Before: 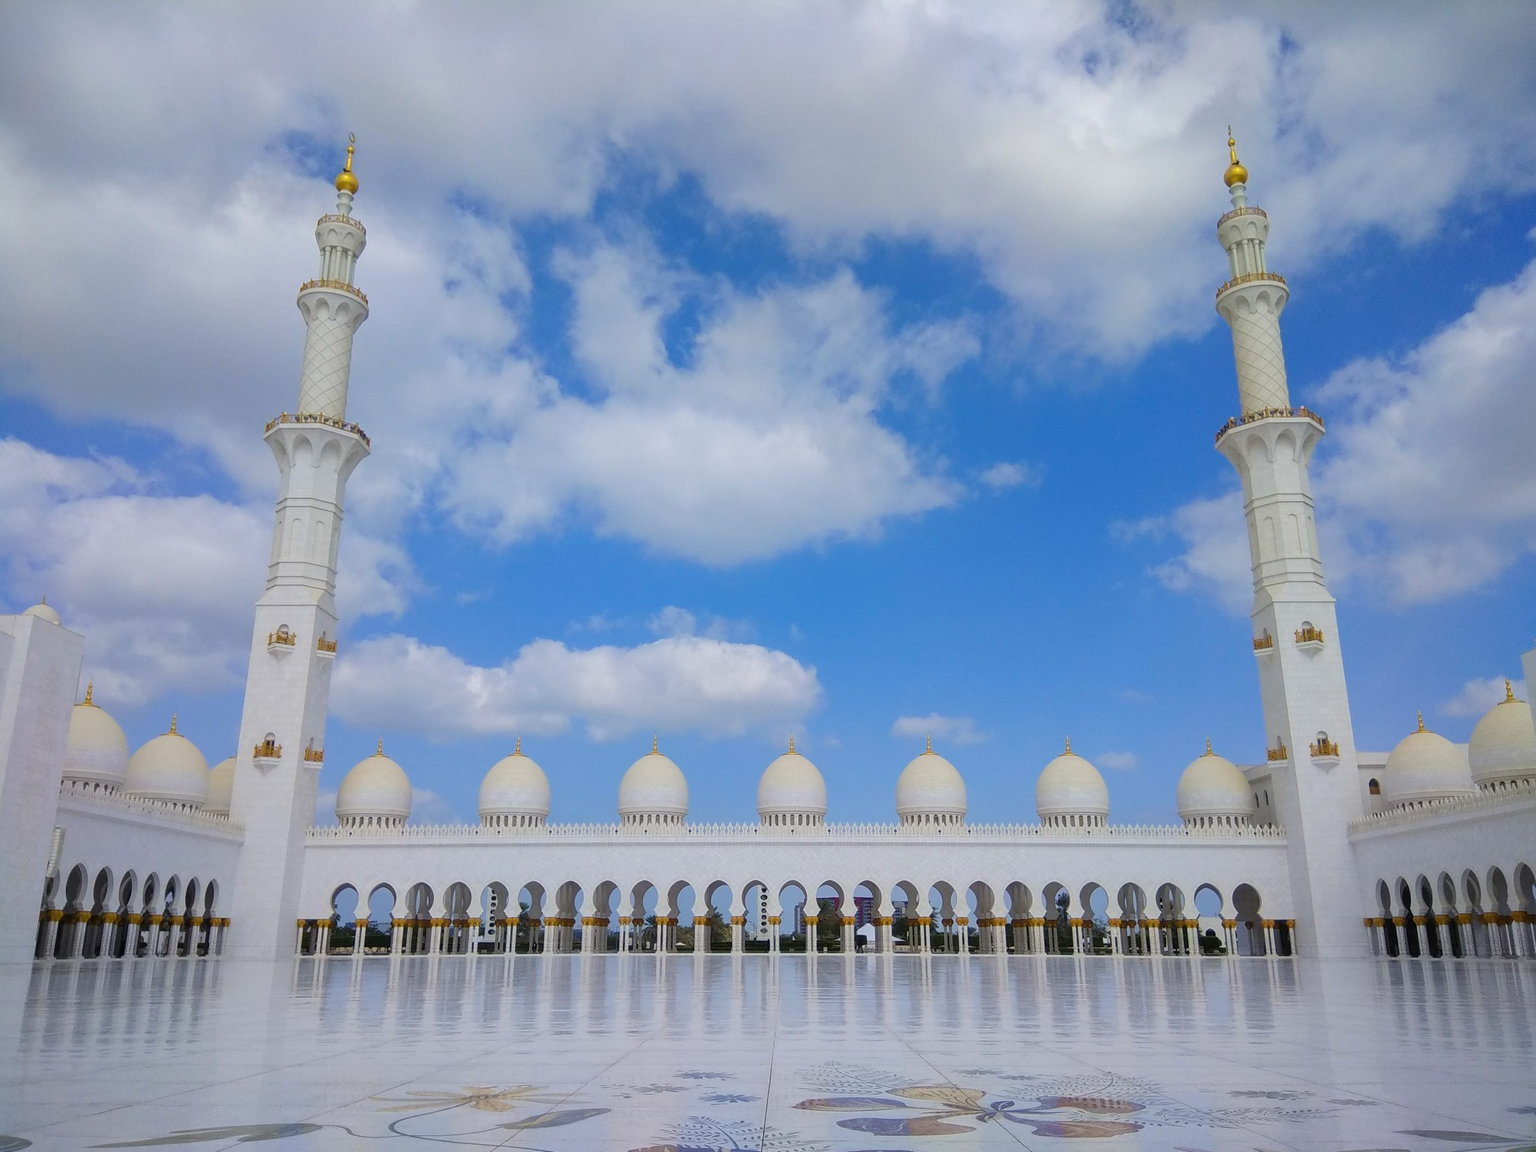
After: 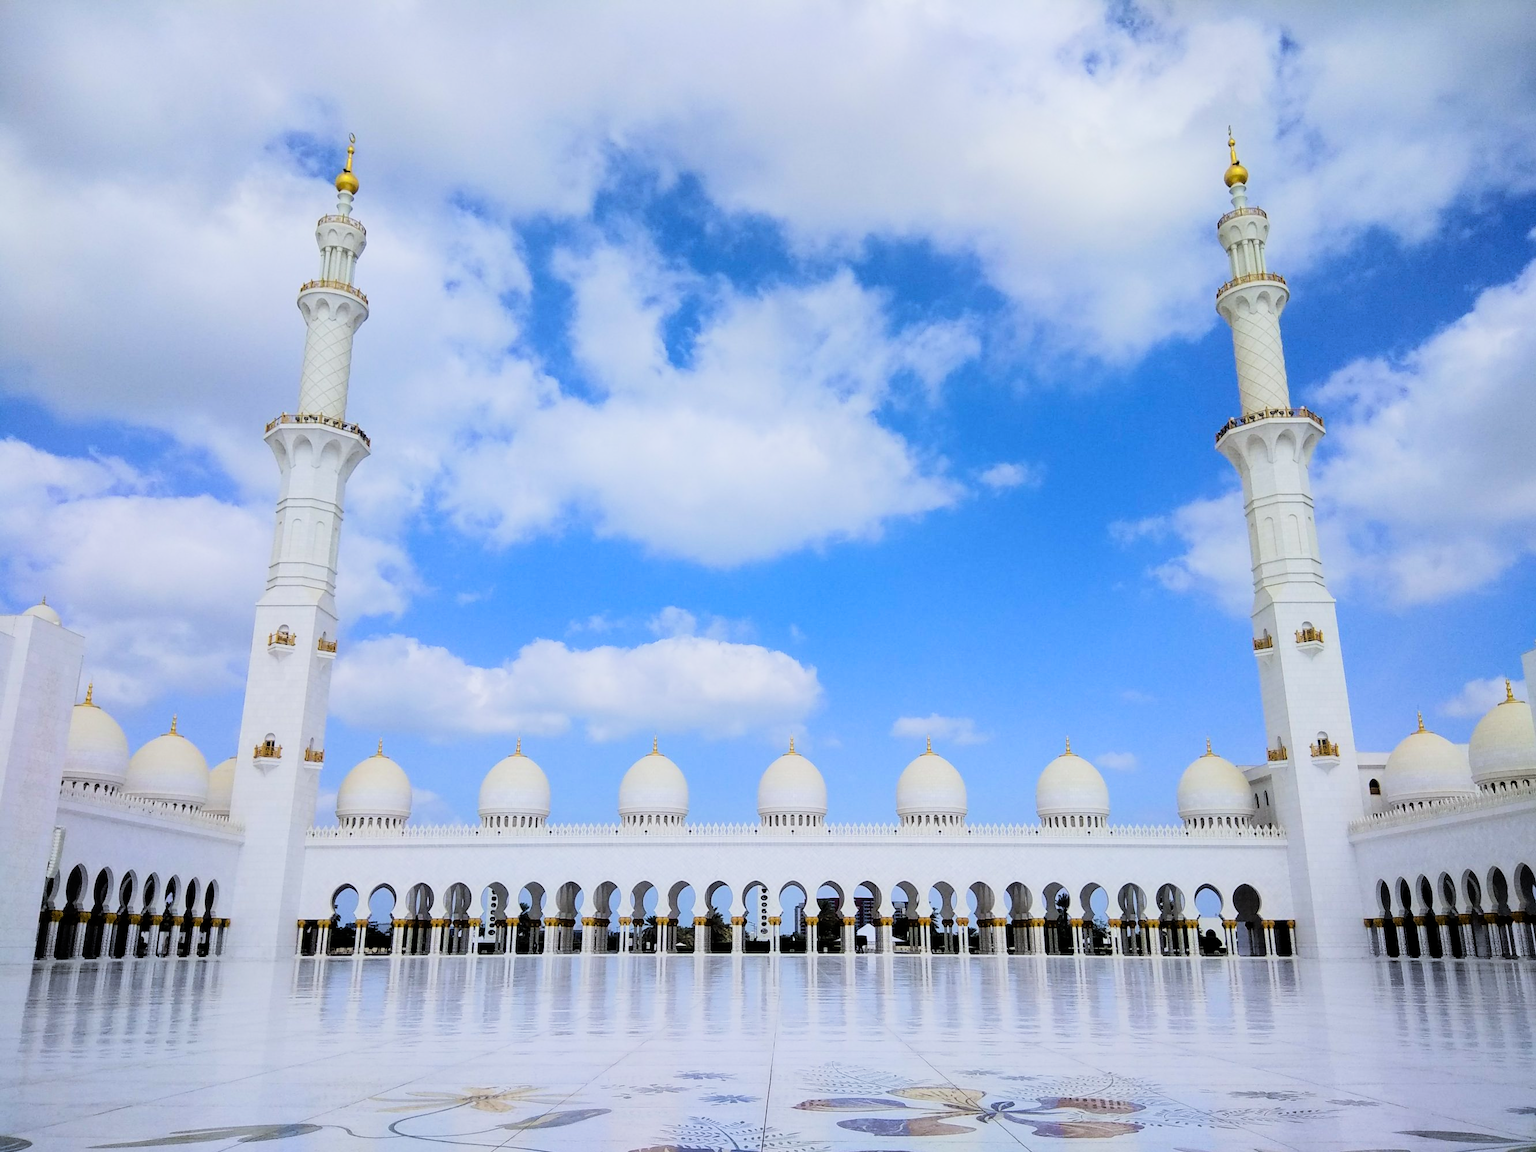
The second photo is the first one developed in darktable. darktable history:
filmic rgb: black relative exposure -5 EV, white relative exposure 3.5 EV, hardness 3.19, contrast 1.4, highlights saturation mix -50%
tone curve: curves: ch0 [(0, 0) (0.004, 0.001) (0.133, 0.112) (0.325, 0.362) (0.832, 0.893) (1, 1)], color space Lab, linked channels, preserve colors none
white balance: red 0.976, blue 1.04
